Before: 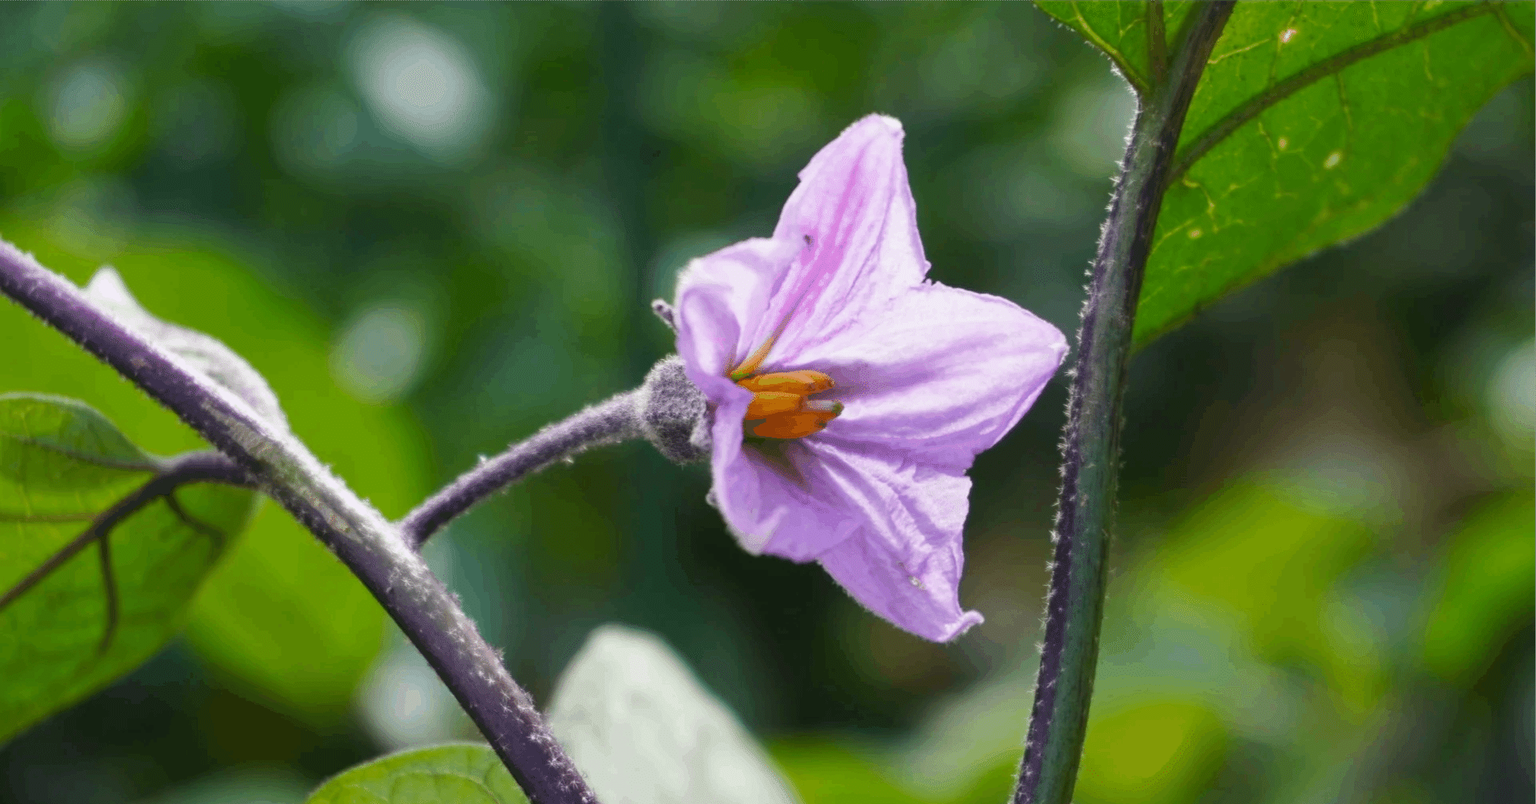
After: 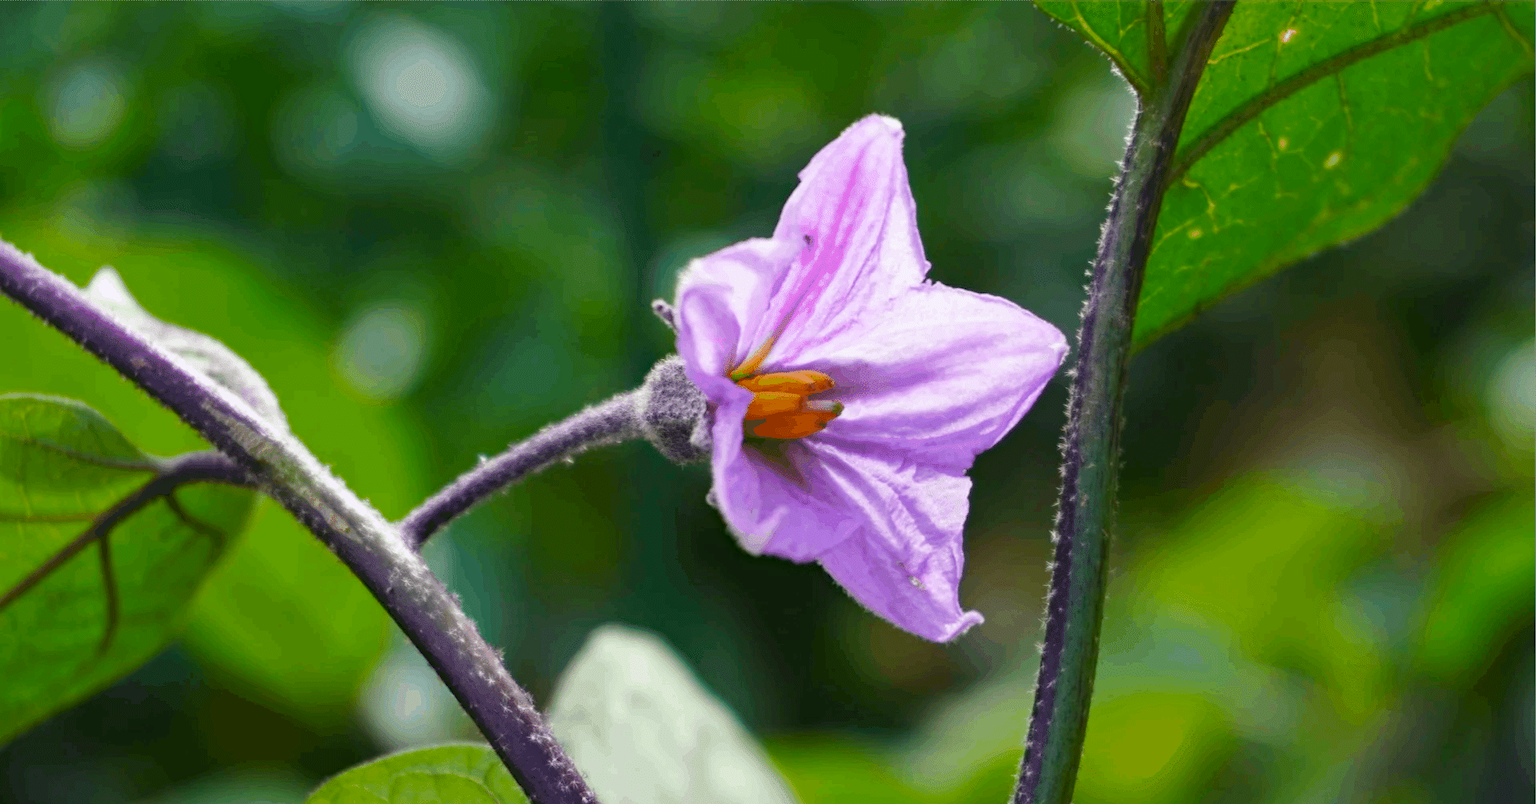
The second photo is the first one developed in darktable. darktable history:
haze removal: compatibility mode true, adaptive false
contrast brightness saturation: saturation 0.18
